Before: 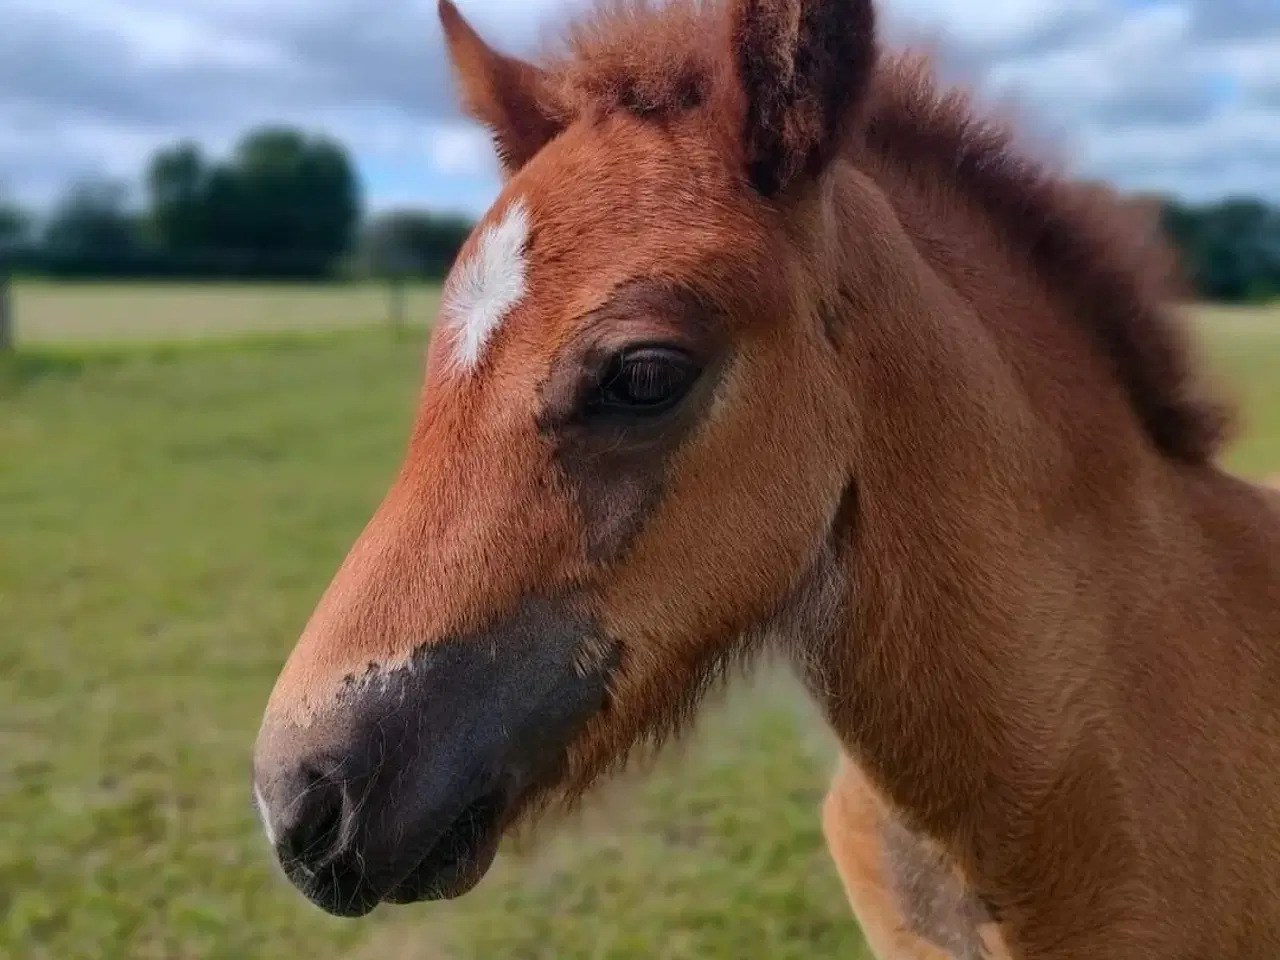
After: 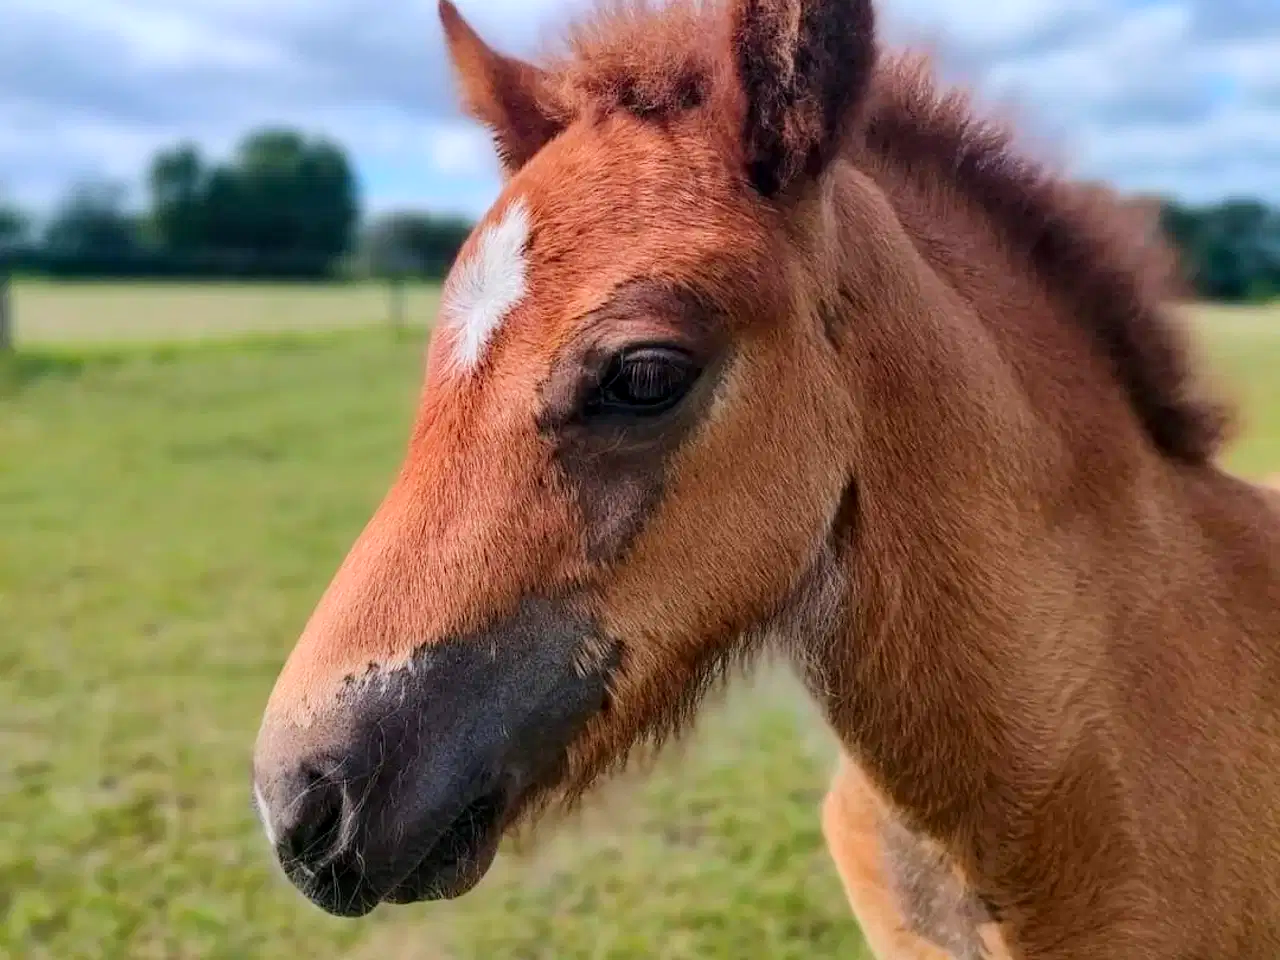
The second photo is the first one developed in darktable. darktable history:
local contrast: on, module defaults
tone curve: curves: ch0 [(0, 0) (0.526, 0.642) (1, 1)], color space Lab, linked channels, preserve colors none
